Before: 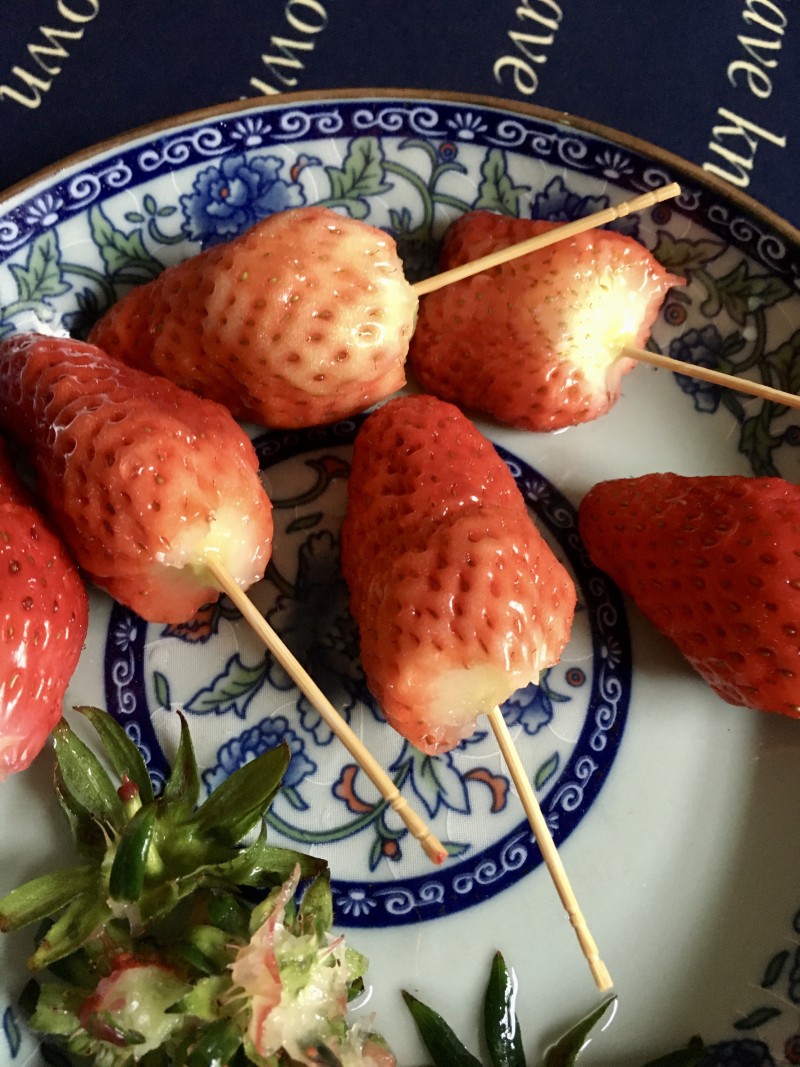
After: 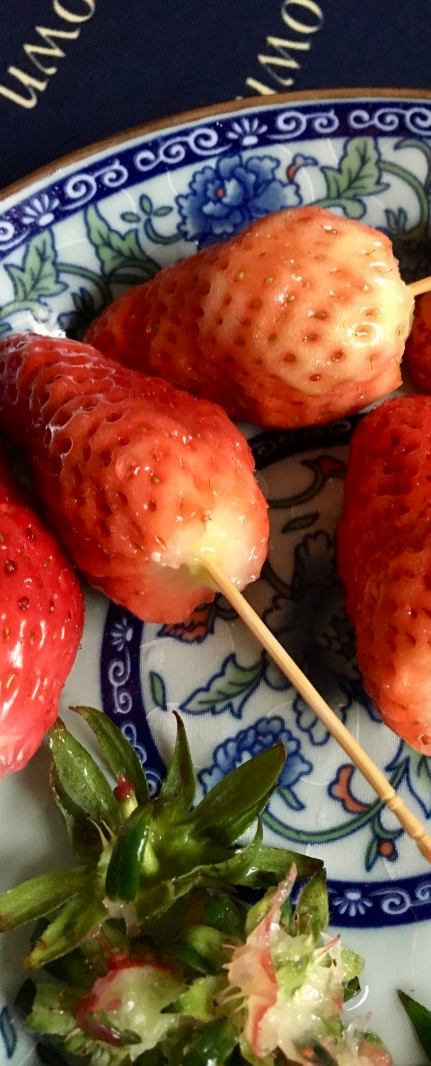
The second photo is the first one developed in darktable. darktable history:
crop: left 0.584%, right 45.455%, bottom 0.085%
